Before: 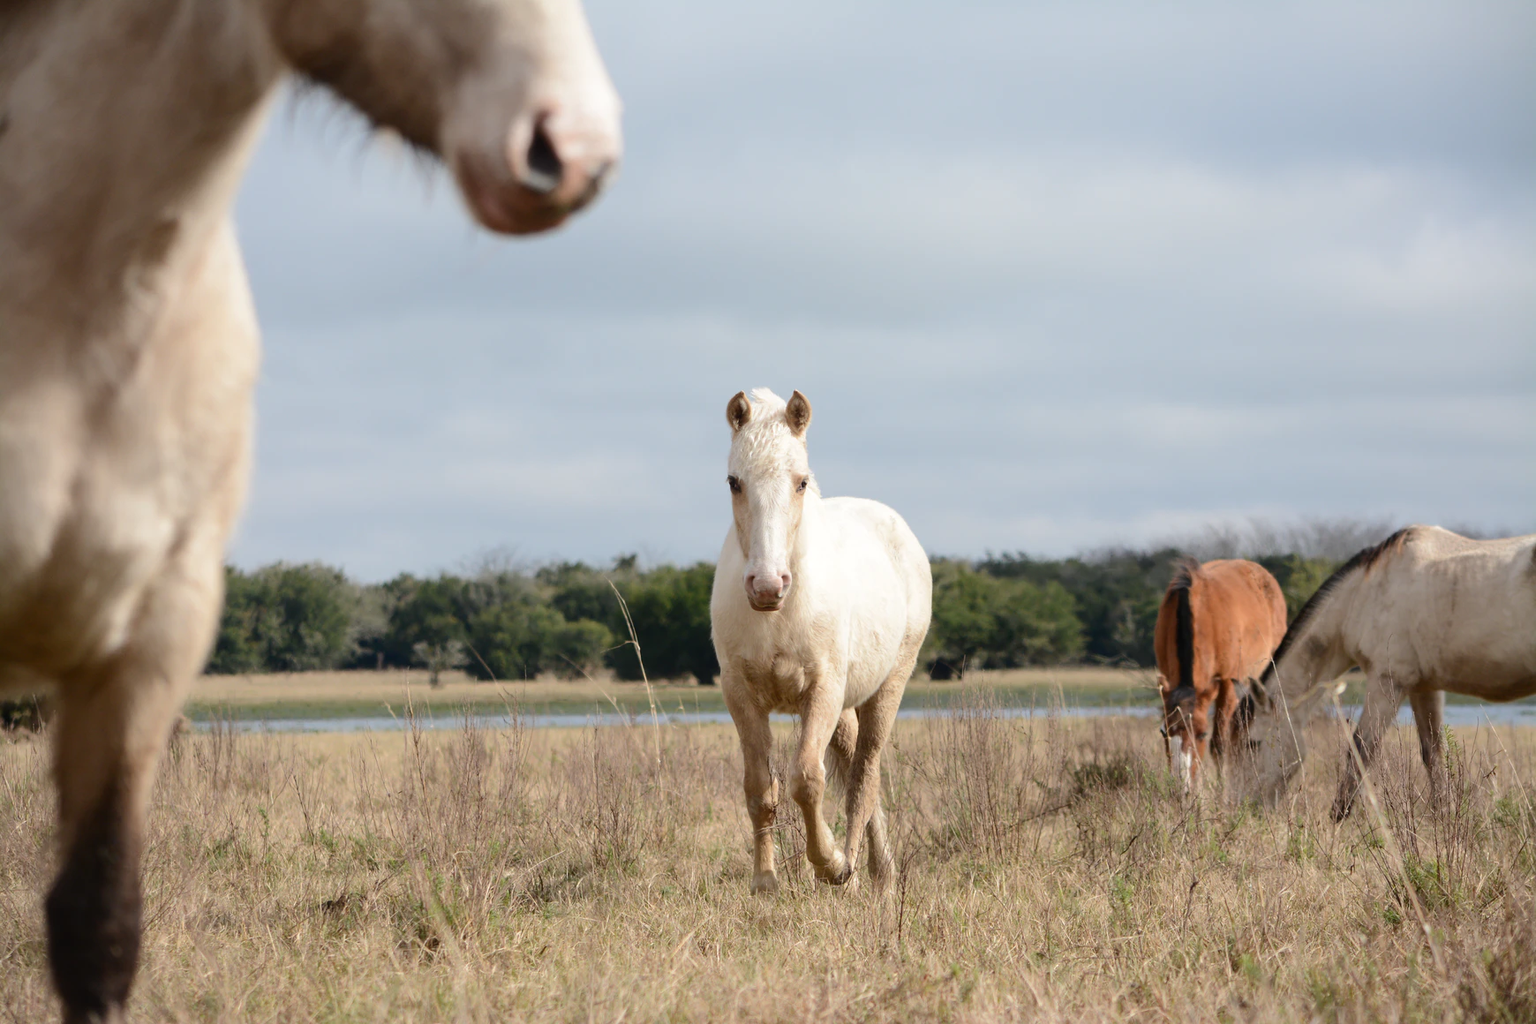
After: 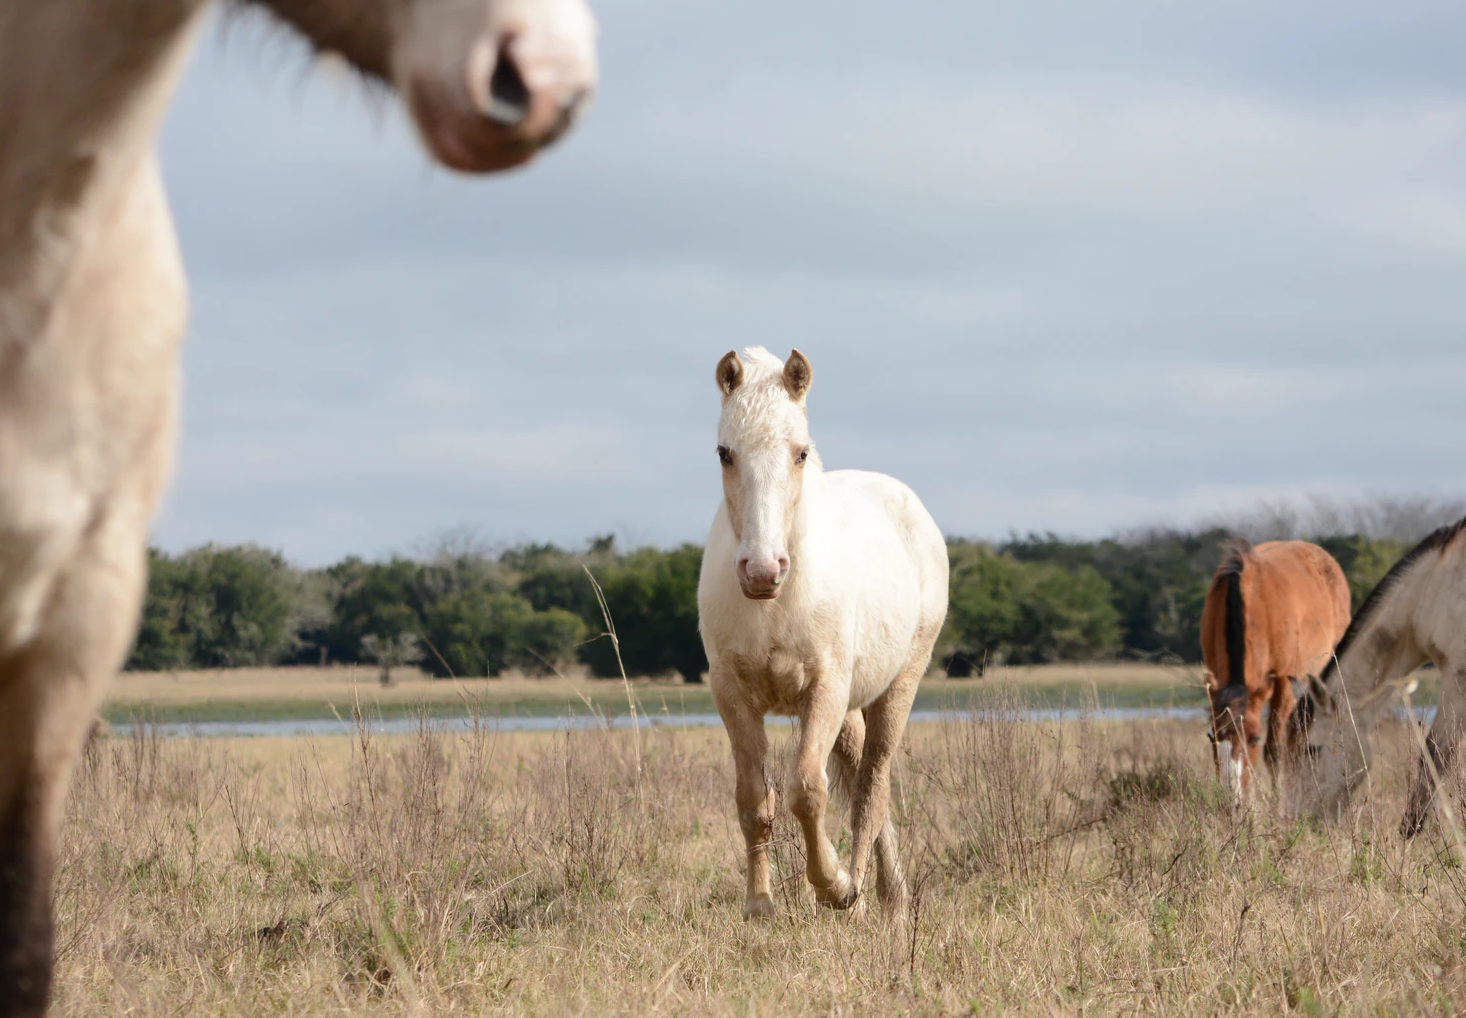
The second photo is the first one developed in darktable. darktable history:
crop: left 6.189%, top 8.103%, right 9.546%, bottom 4.108%
